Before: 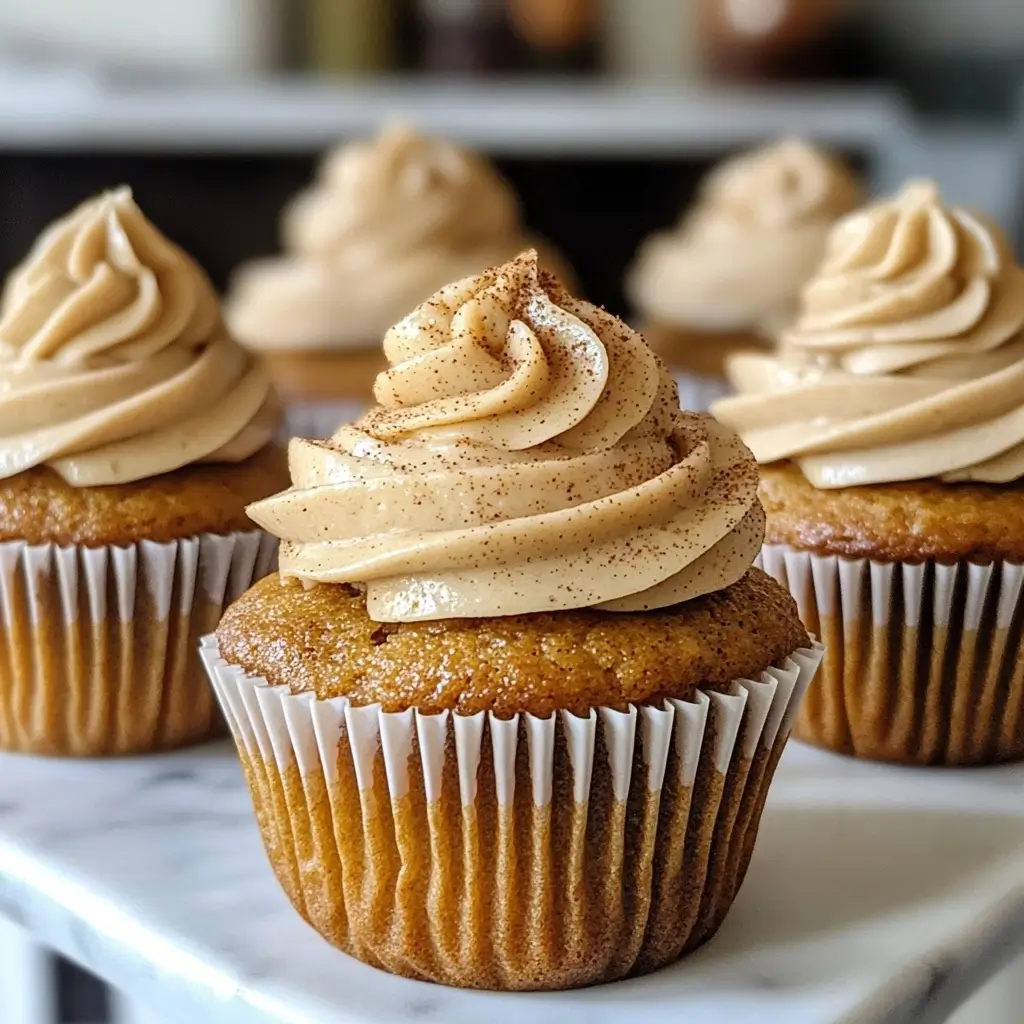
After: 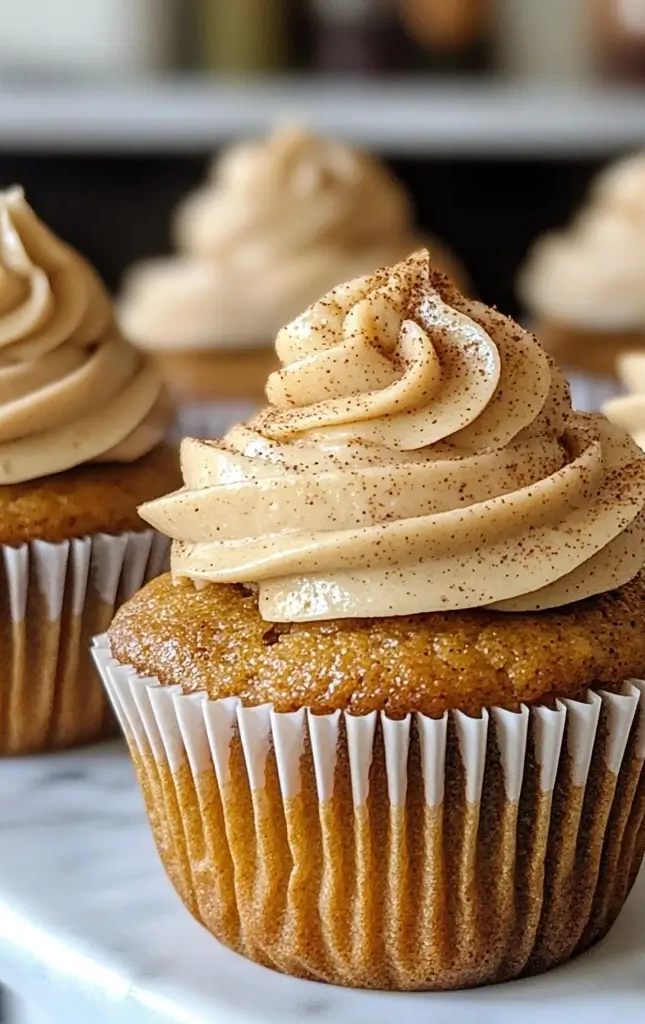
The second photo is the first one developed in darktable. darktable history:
crop: left 10.566%, right 26.354%
